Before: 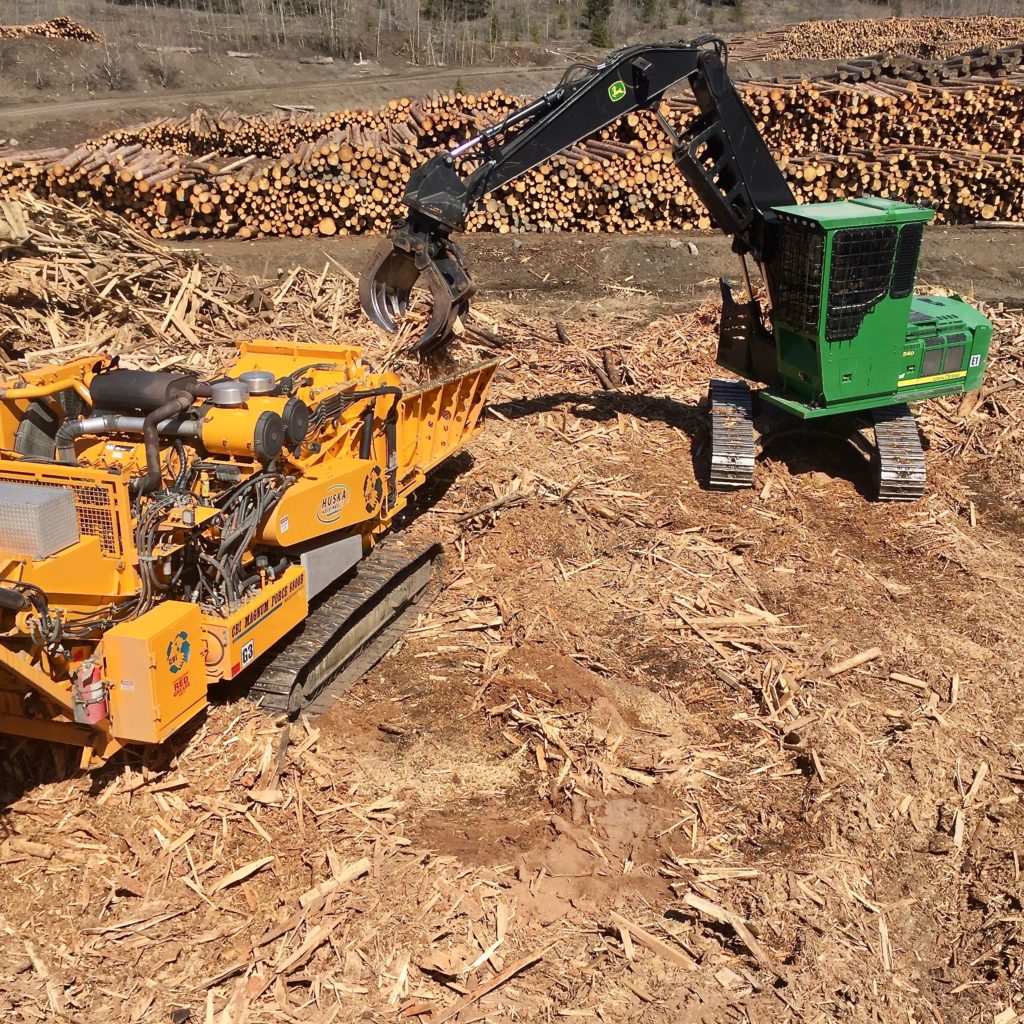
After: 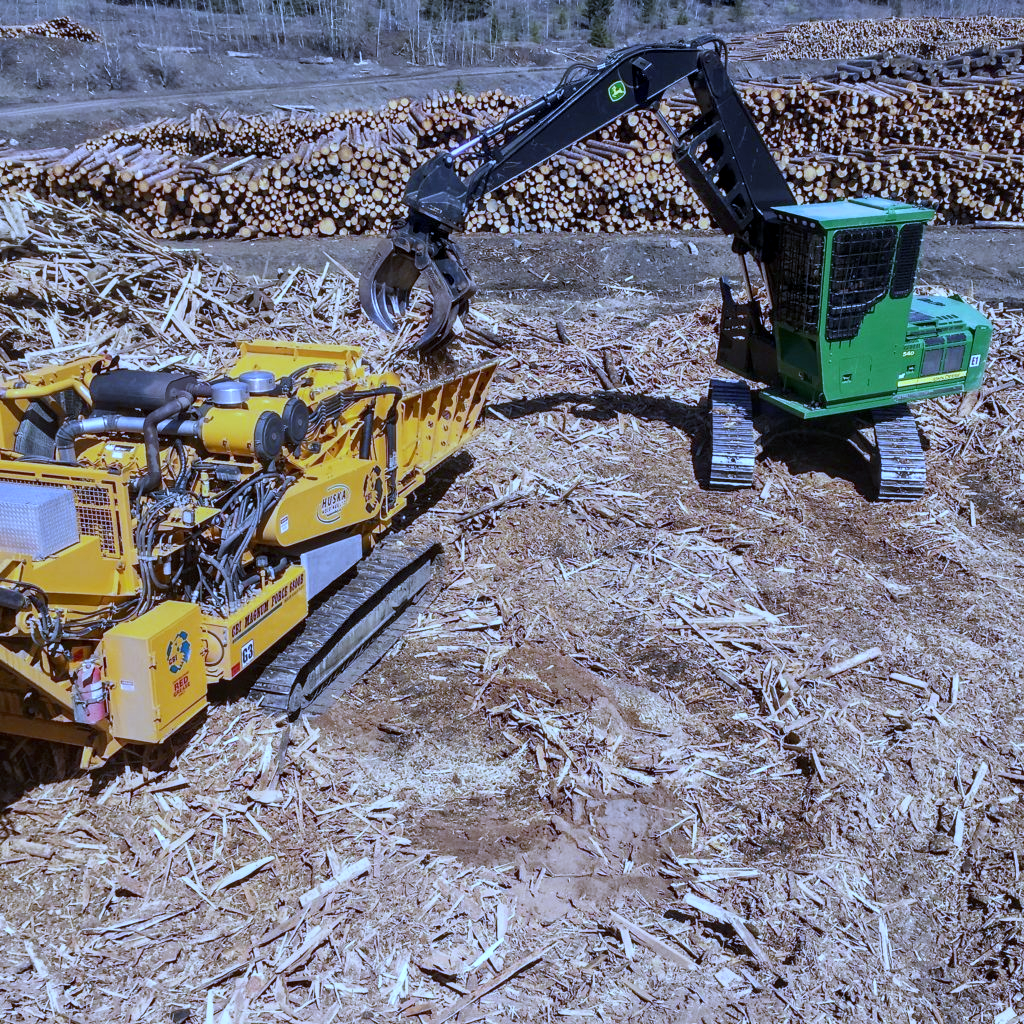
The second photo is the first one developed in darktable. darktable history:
white balance: red 0.766, blue 1.537
exposure: compensate highlight preservation false
local contrast: on, module defaults
